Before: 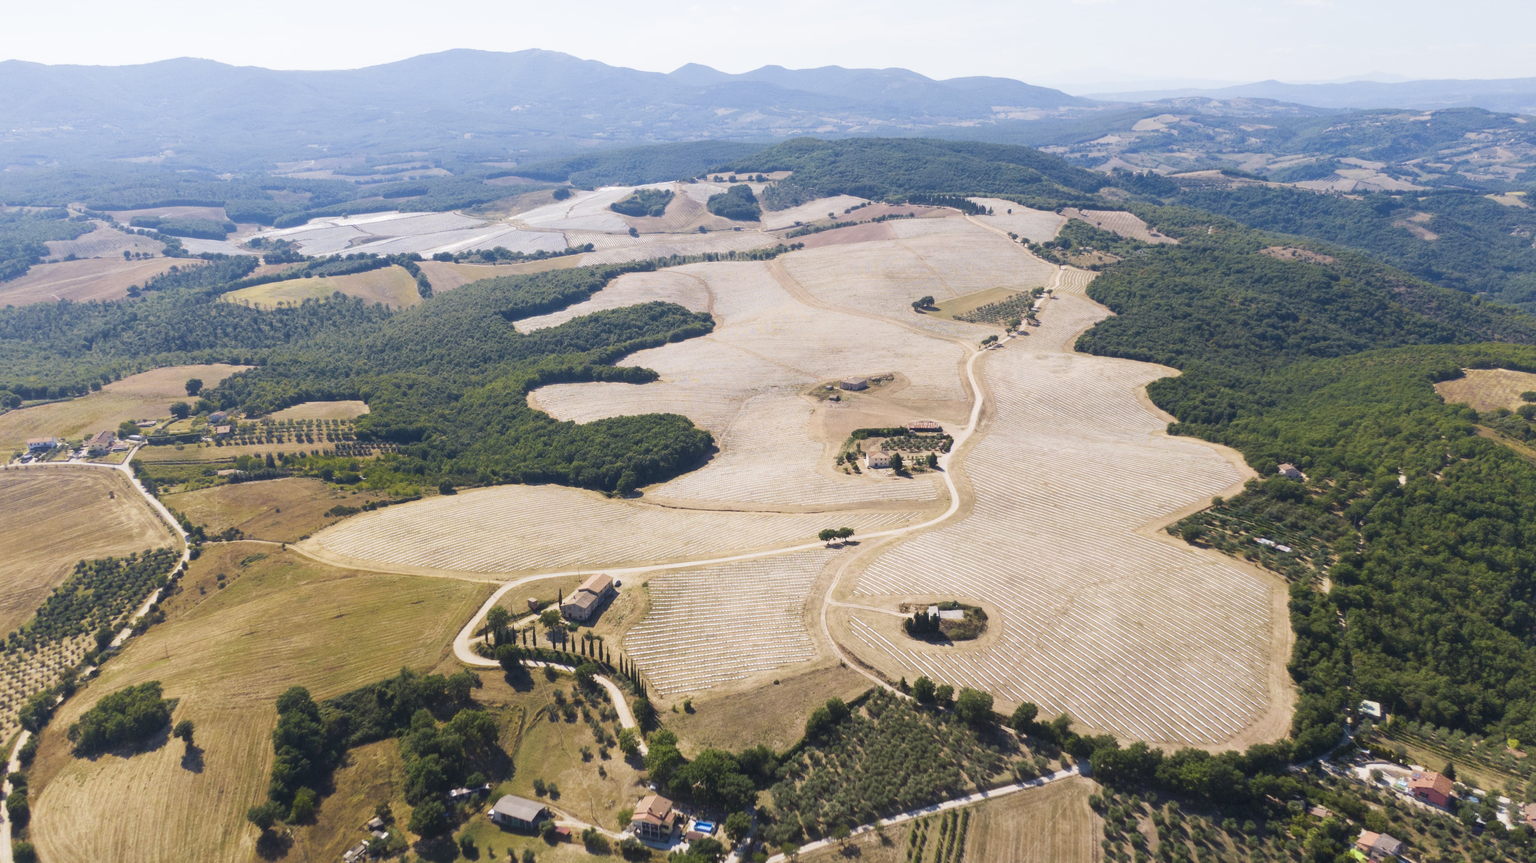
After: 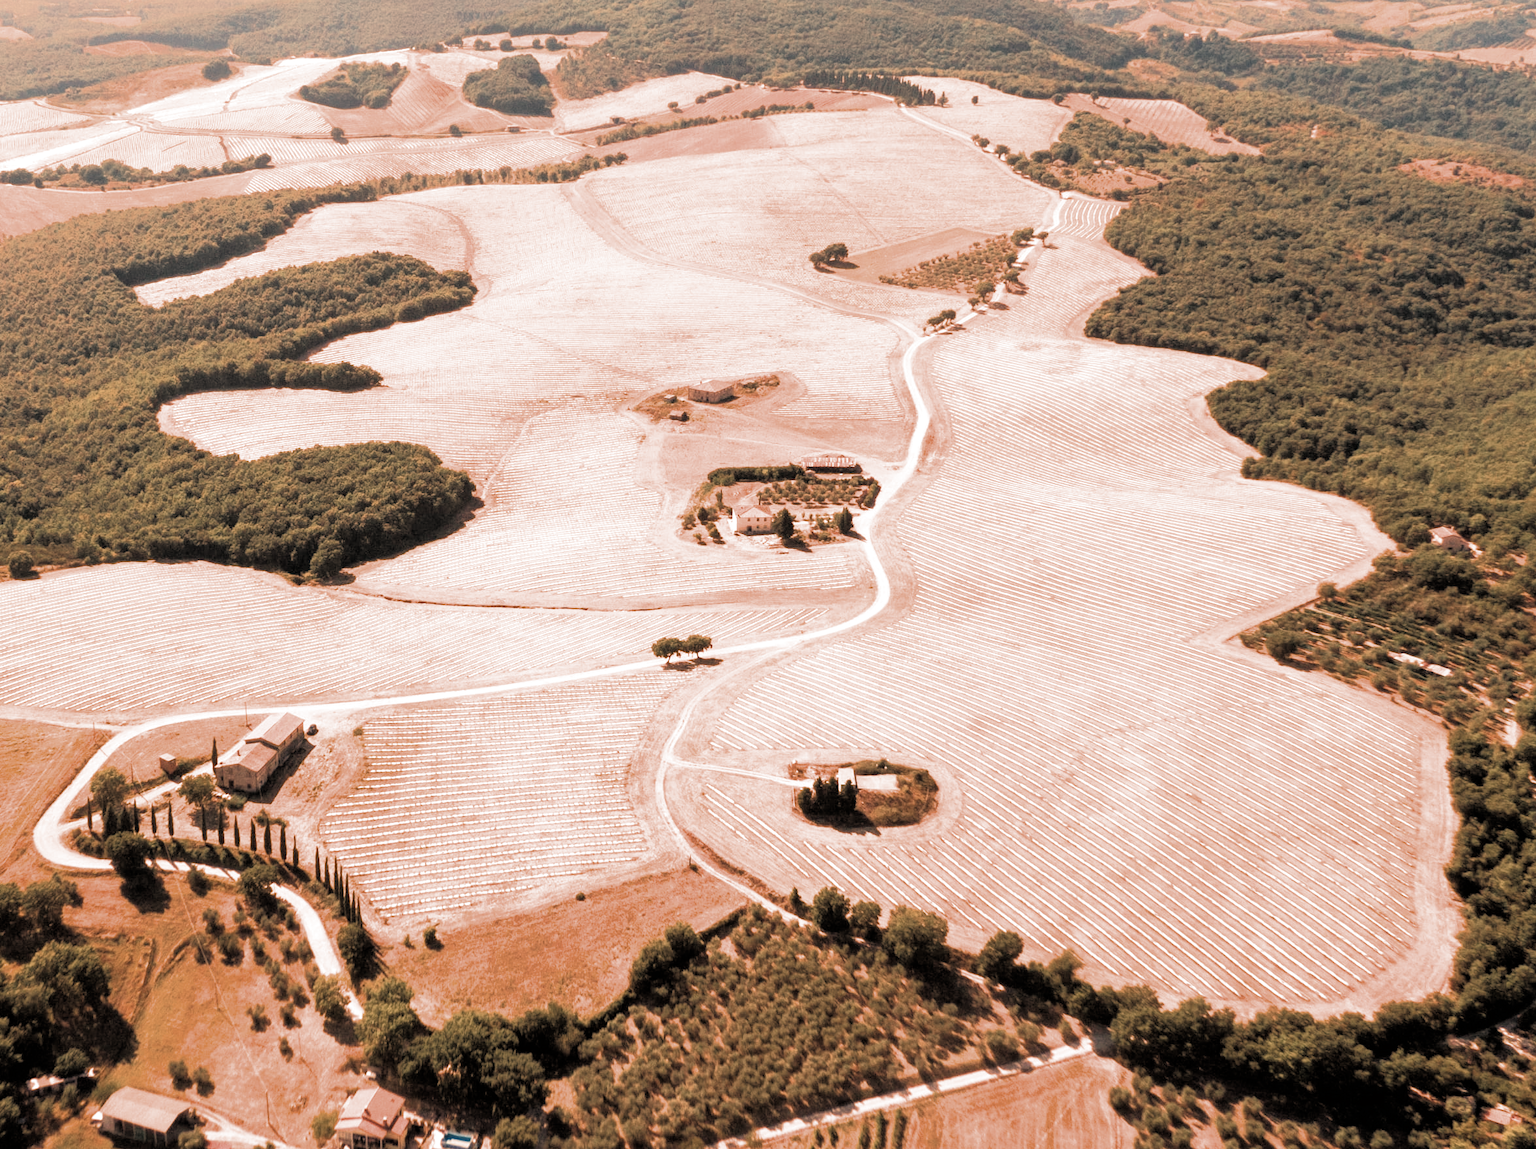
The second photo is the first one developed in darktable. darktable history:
crop and rotate: left 28.256%, top 17.734%, right 12.656%, bottom 3.573%
white balance: red 1.467, blue 0.684
filmic rgb: black relative exposure -3.63 EV, white relative exposure 2.16 EV, hardness 3.62
exposure: black level correction -0.005, exposure 0.054 EV, compensate highlight preservation false
rgb levels: preserve colors sum RGB, levels [[0.038, 0.433, 0.934], [0, 0.5, 1], [0, 0.5, 1]]
color zones: curves: ch0 [(0, 0.5) (0.125, 0.4) (0.25, 0.5) (0.375, 0.4) (0.5, 0.4) (0.625, 0.35) (0.75, 0.35) (0.875, 0.5)]; ch1 [(0, 0.35) (0.125, 0.45) (0.25, 0.35) (0.375, 0.35) (0.5, 0.35) (0.625, 0.35) (0.75, 0.45) (0.875, 0.35)]; ch2 [(0, 0.6) (0.125, 0.5) (0.25, 0.5) (0.375, 0.6) (0.5, 0.6) (0.625, 0.5) (0.75, 0.5) (0.875, 0.5)]
